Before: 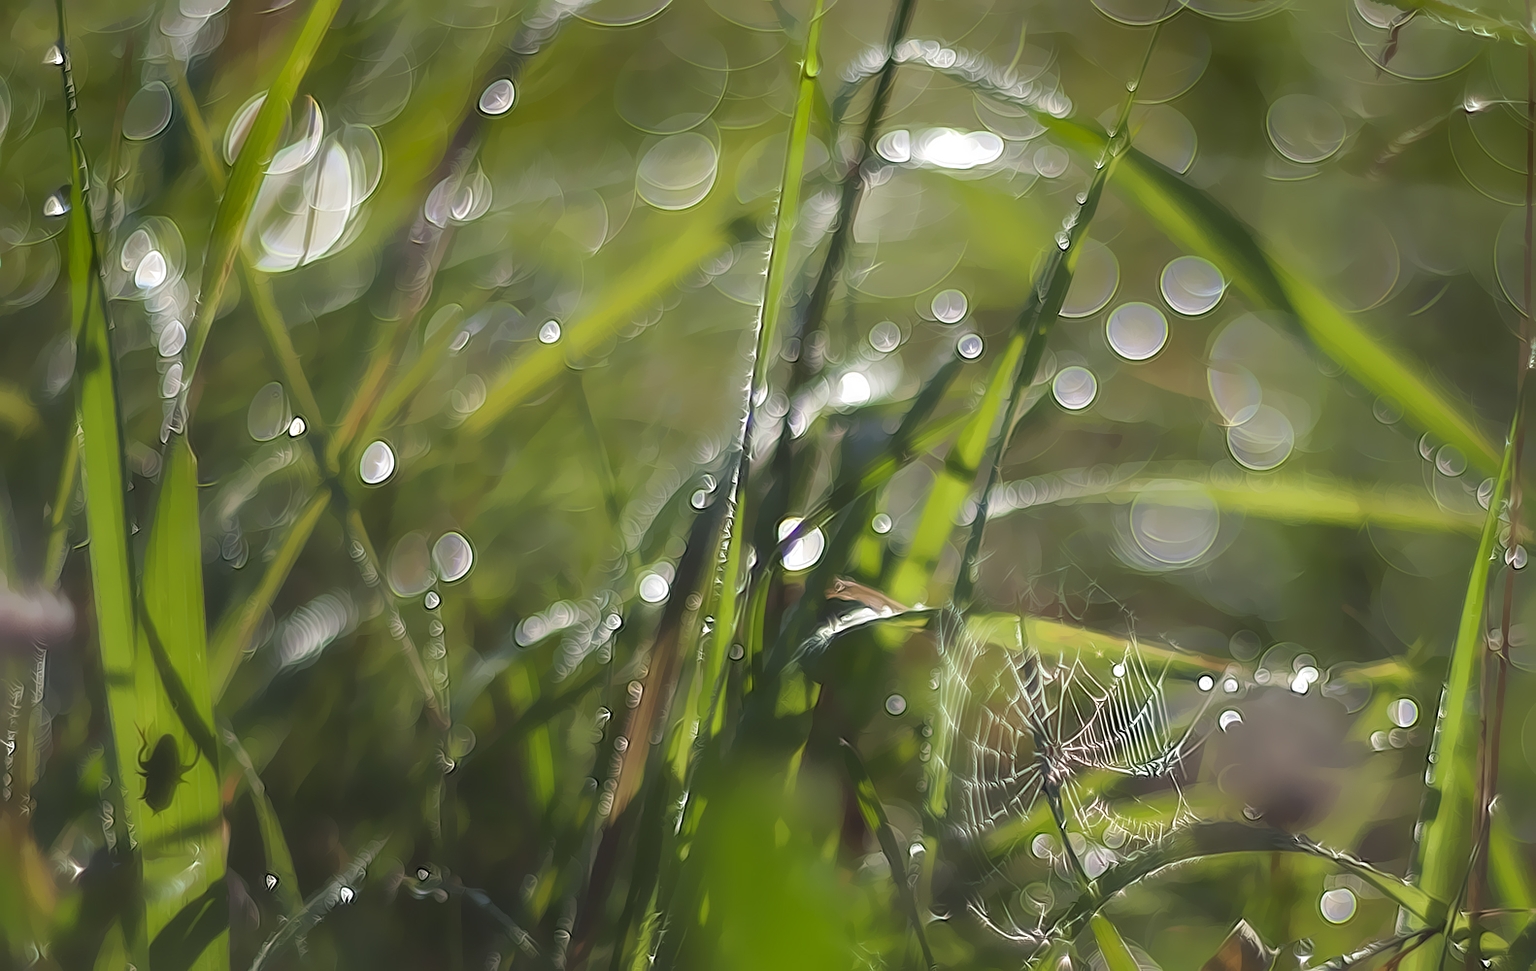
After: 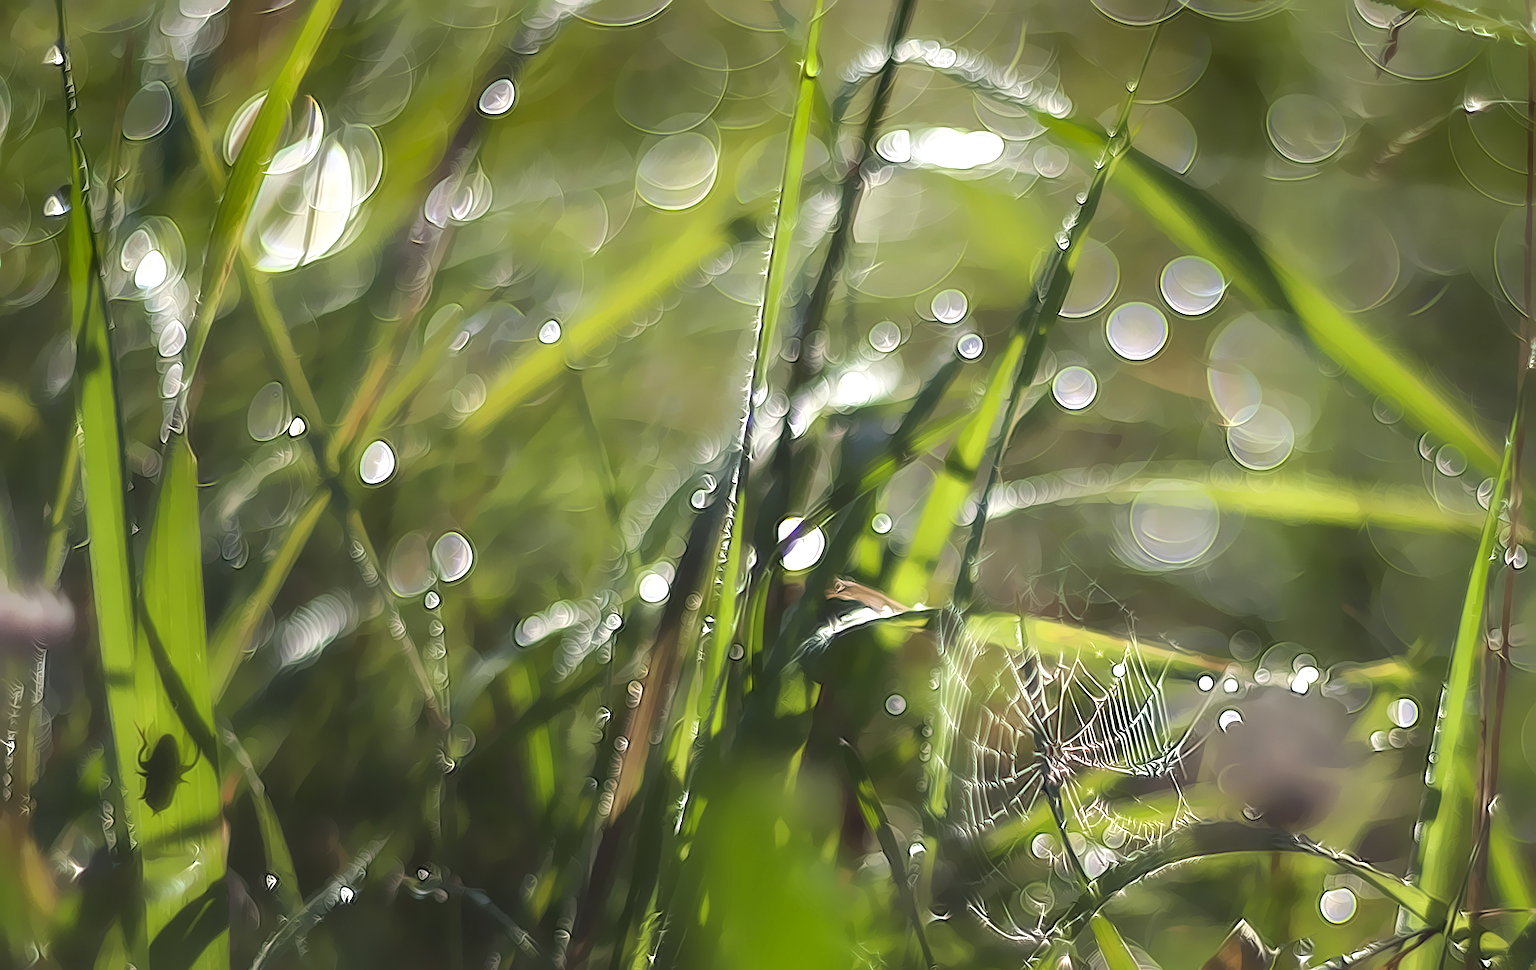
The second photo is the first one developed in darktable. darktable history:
exposure: exposure 0.197 EV, compensate highlight preservation false
tone equalizer: -8 EV -0.417 EV, -7 EV -0.389 EV, -6 EV -0.333 EV, -5 EV -0.222 EV, -3 EV 0.222 EV, -2 EV 0.333 EV, -1 EV 0.389 EV, +0 EV 0.417 EV, edges refinement/feathering 500, mask exposure compensation -1.57 EV, preserve details no
